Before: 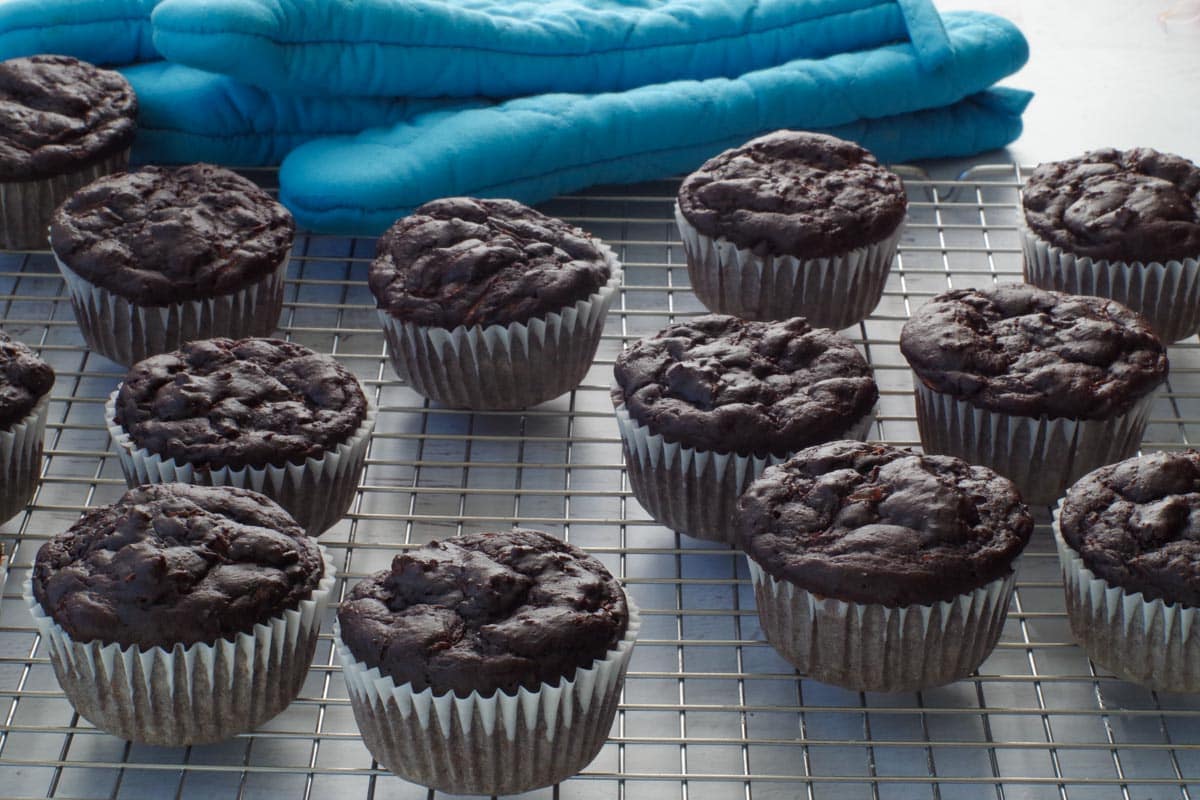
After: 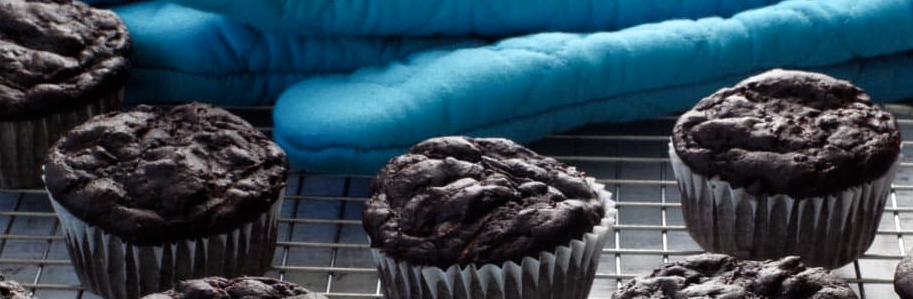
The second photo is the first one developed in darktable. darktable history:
filmic rgb: black relative exposure -8.02 EV, white relative exposure 2.19 EV, threshold 5.96 EV, hardness 7.02, enable highlight reconstruction true
crop: left 0.561%, top 7.651%, right 23.32%, bottom 54.855%
